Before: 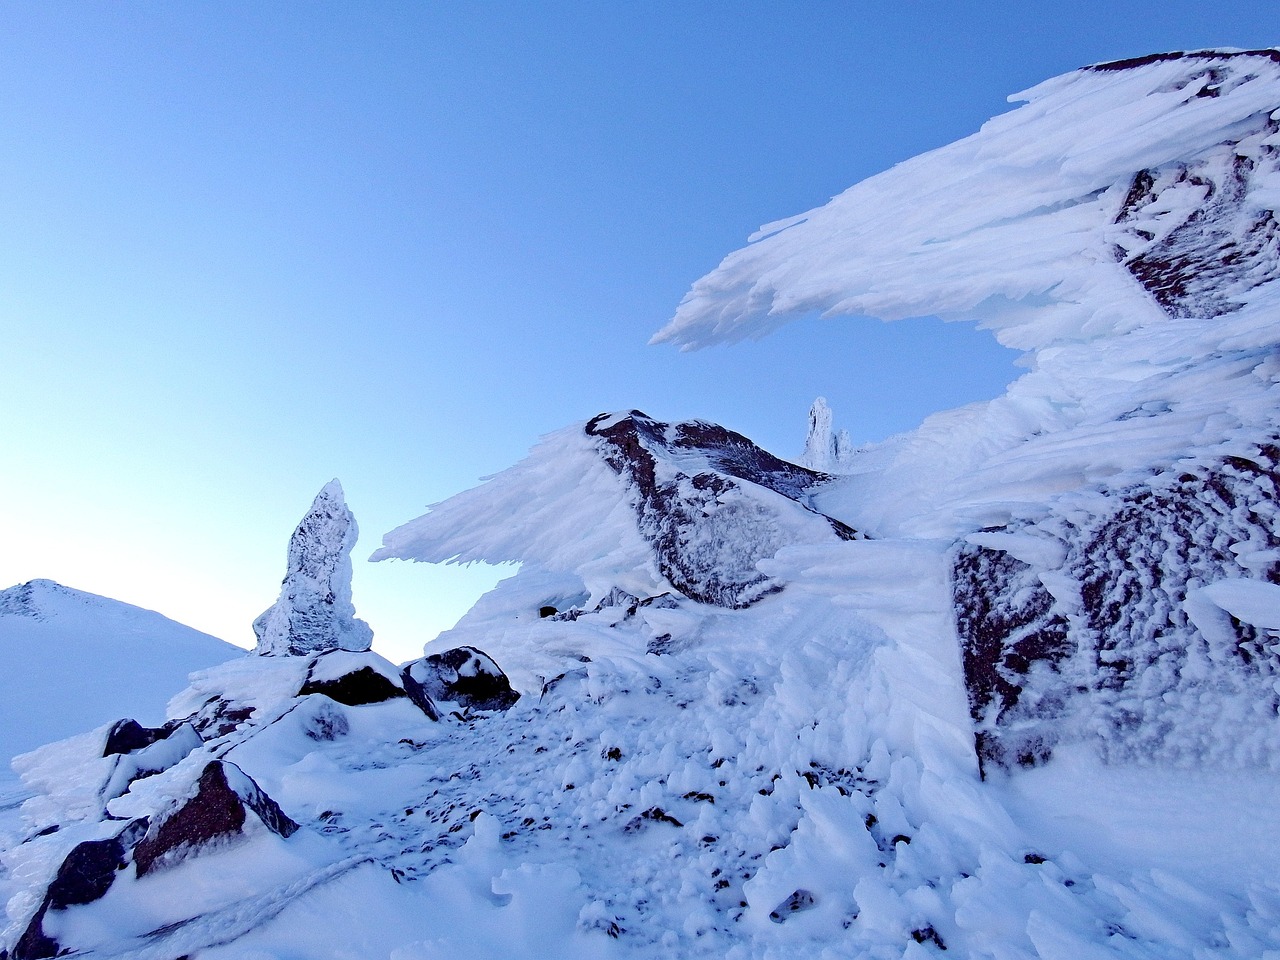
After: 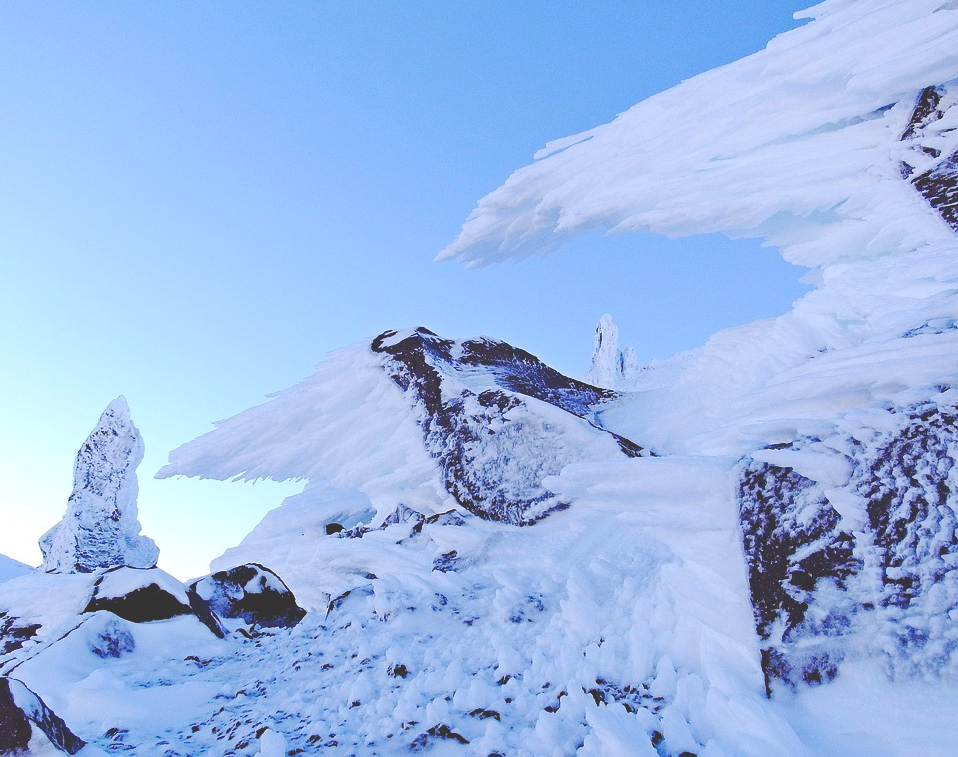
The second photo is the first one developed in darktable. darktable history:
crop: left 16.768%, top 8.653%, right 8.362%, bottom 12.485%
base curve: curves: ch0 [(0, 0.024) (0.055, 0.065) (0.121, 0.166) (0.236, 0.319) (0.693, 0.726) (1, 1)], preserve colors none
contrast brightness saturation: contrast 0.03, brightness 0.06, saturation 0.13
